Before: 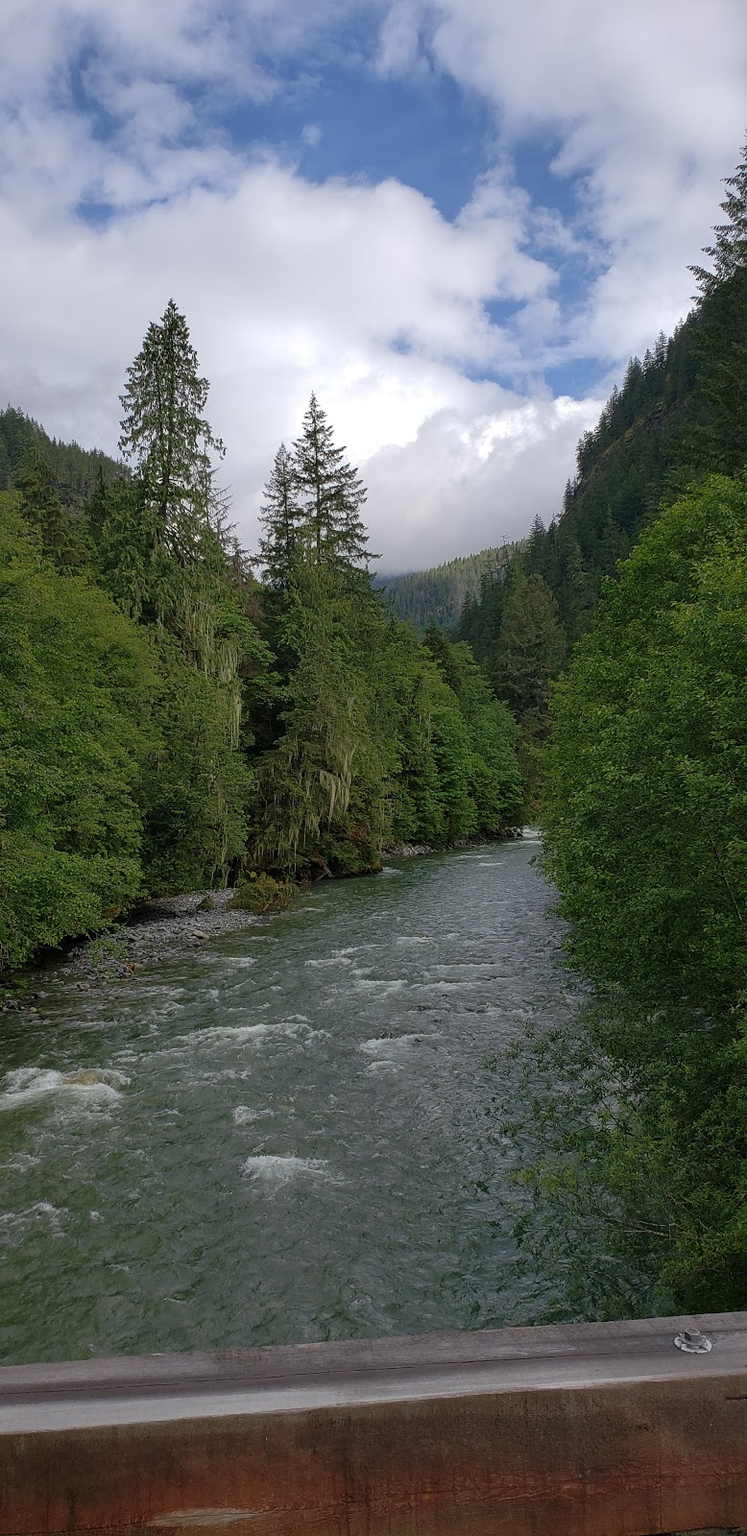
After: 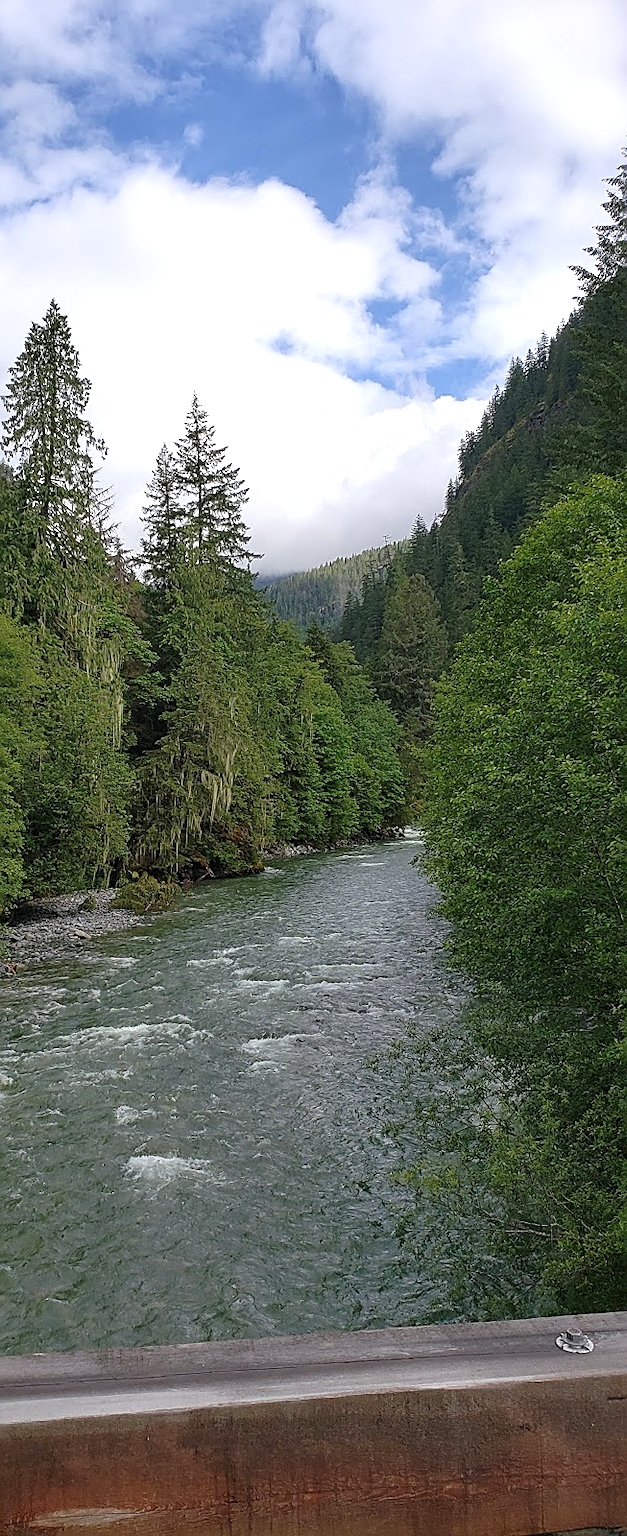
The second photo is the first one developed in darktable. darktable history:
exposure: exposure 0.642 EV, compensate highlight preservation false
crop: left 15.913%
sharpen: on, module defaults
